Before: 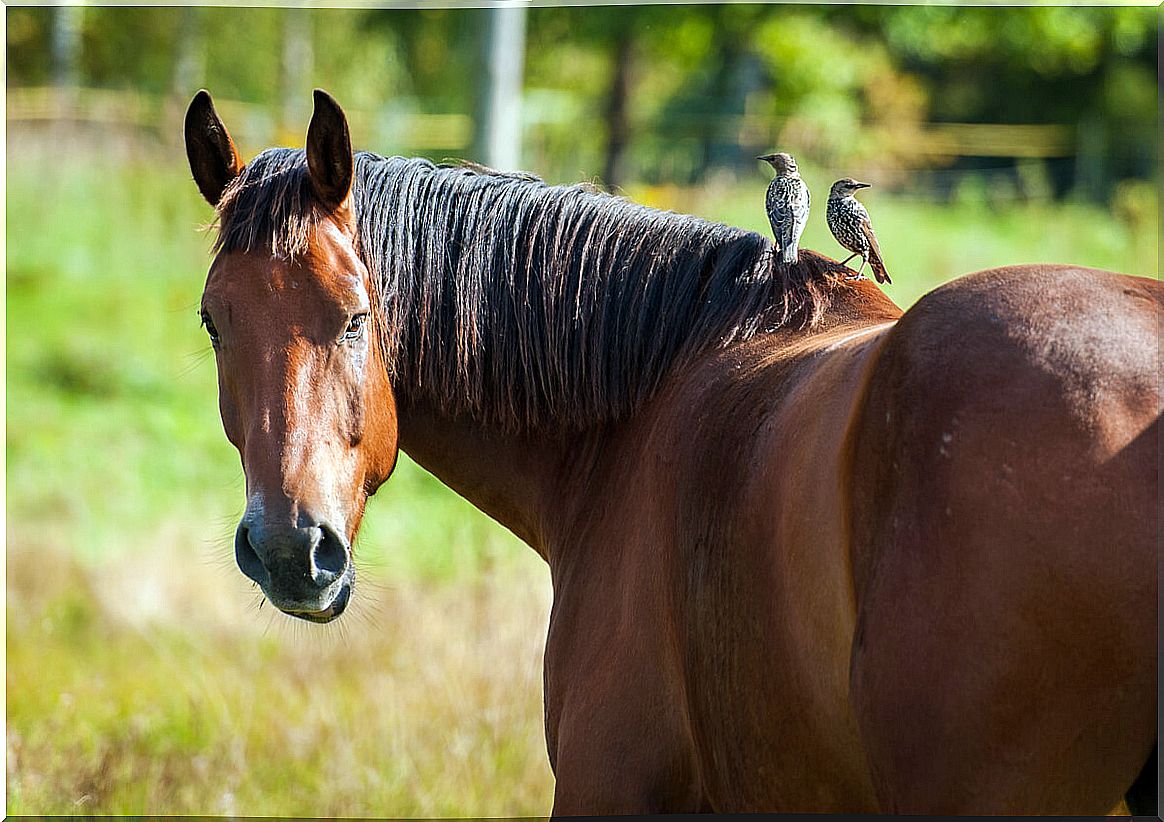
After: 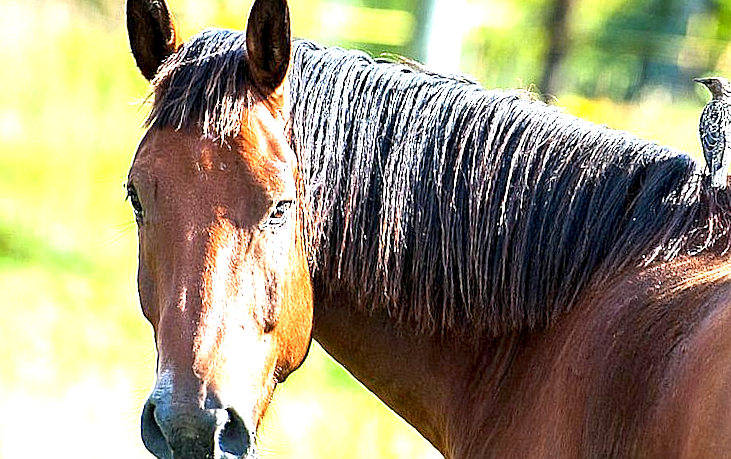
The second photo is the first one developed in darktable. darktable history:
exposure: black level correction 0.001, exposure 1.3 EV, compensate highlight preservation false
crop and rotate: angle -4.99°, left 2.122%, top 6.945%, right 27.566%, bottom 30.519%
contrast brightness saturation: contrast 0.08, saturation 0.02
color balance rgb: global vibrance 0.5%
white balance: red 1.004, blue 1.024
sharpen: amount 0.2
